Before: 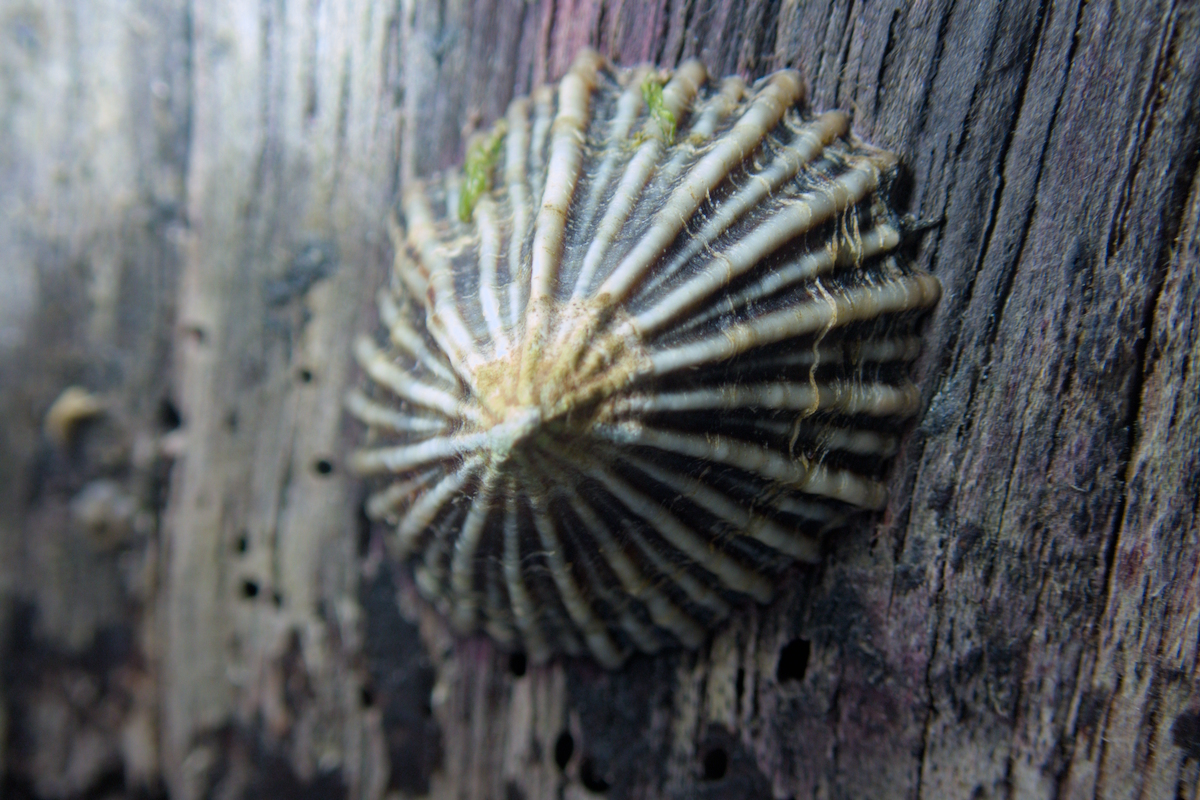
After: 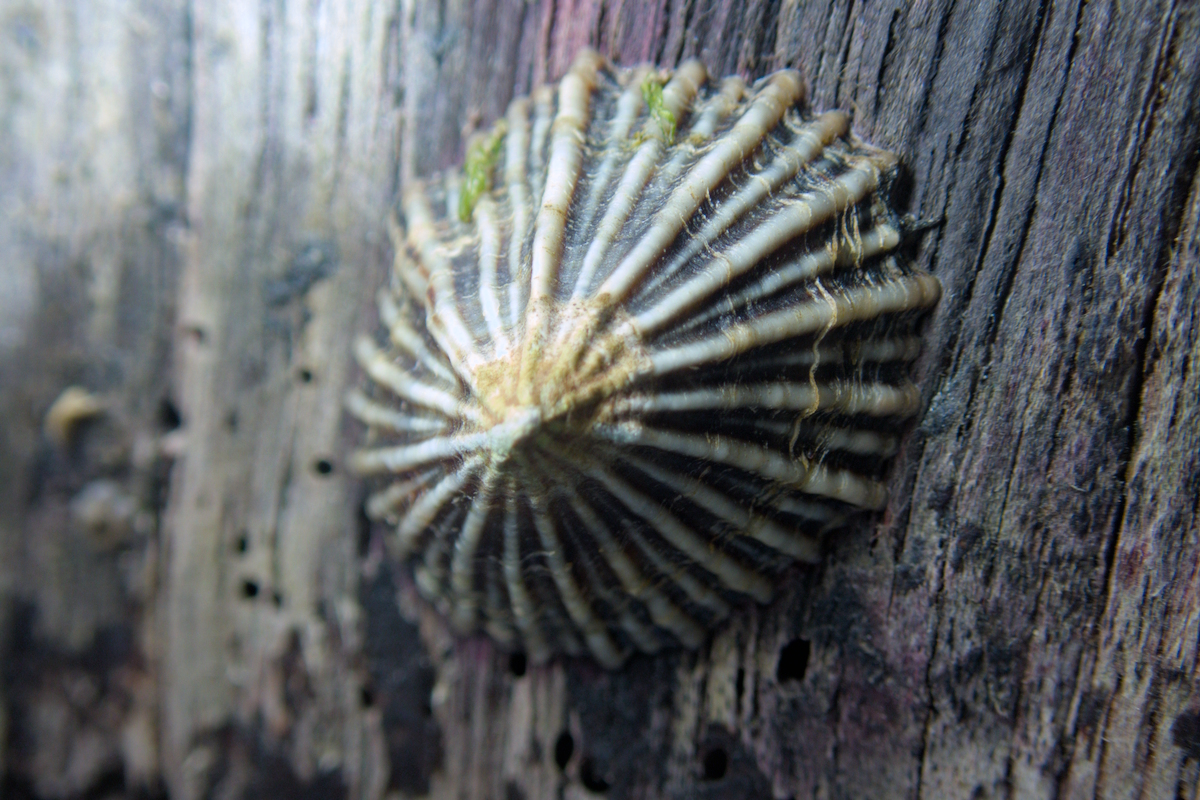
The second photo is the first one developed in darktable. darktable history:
exposure: exposure 0.132 EV, compensate exposure bias true, compensate highlight preservation false
